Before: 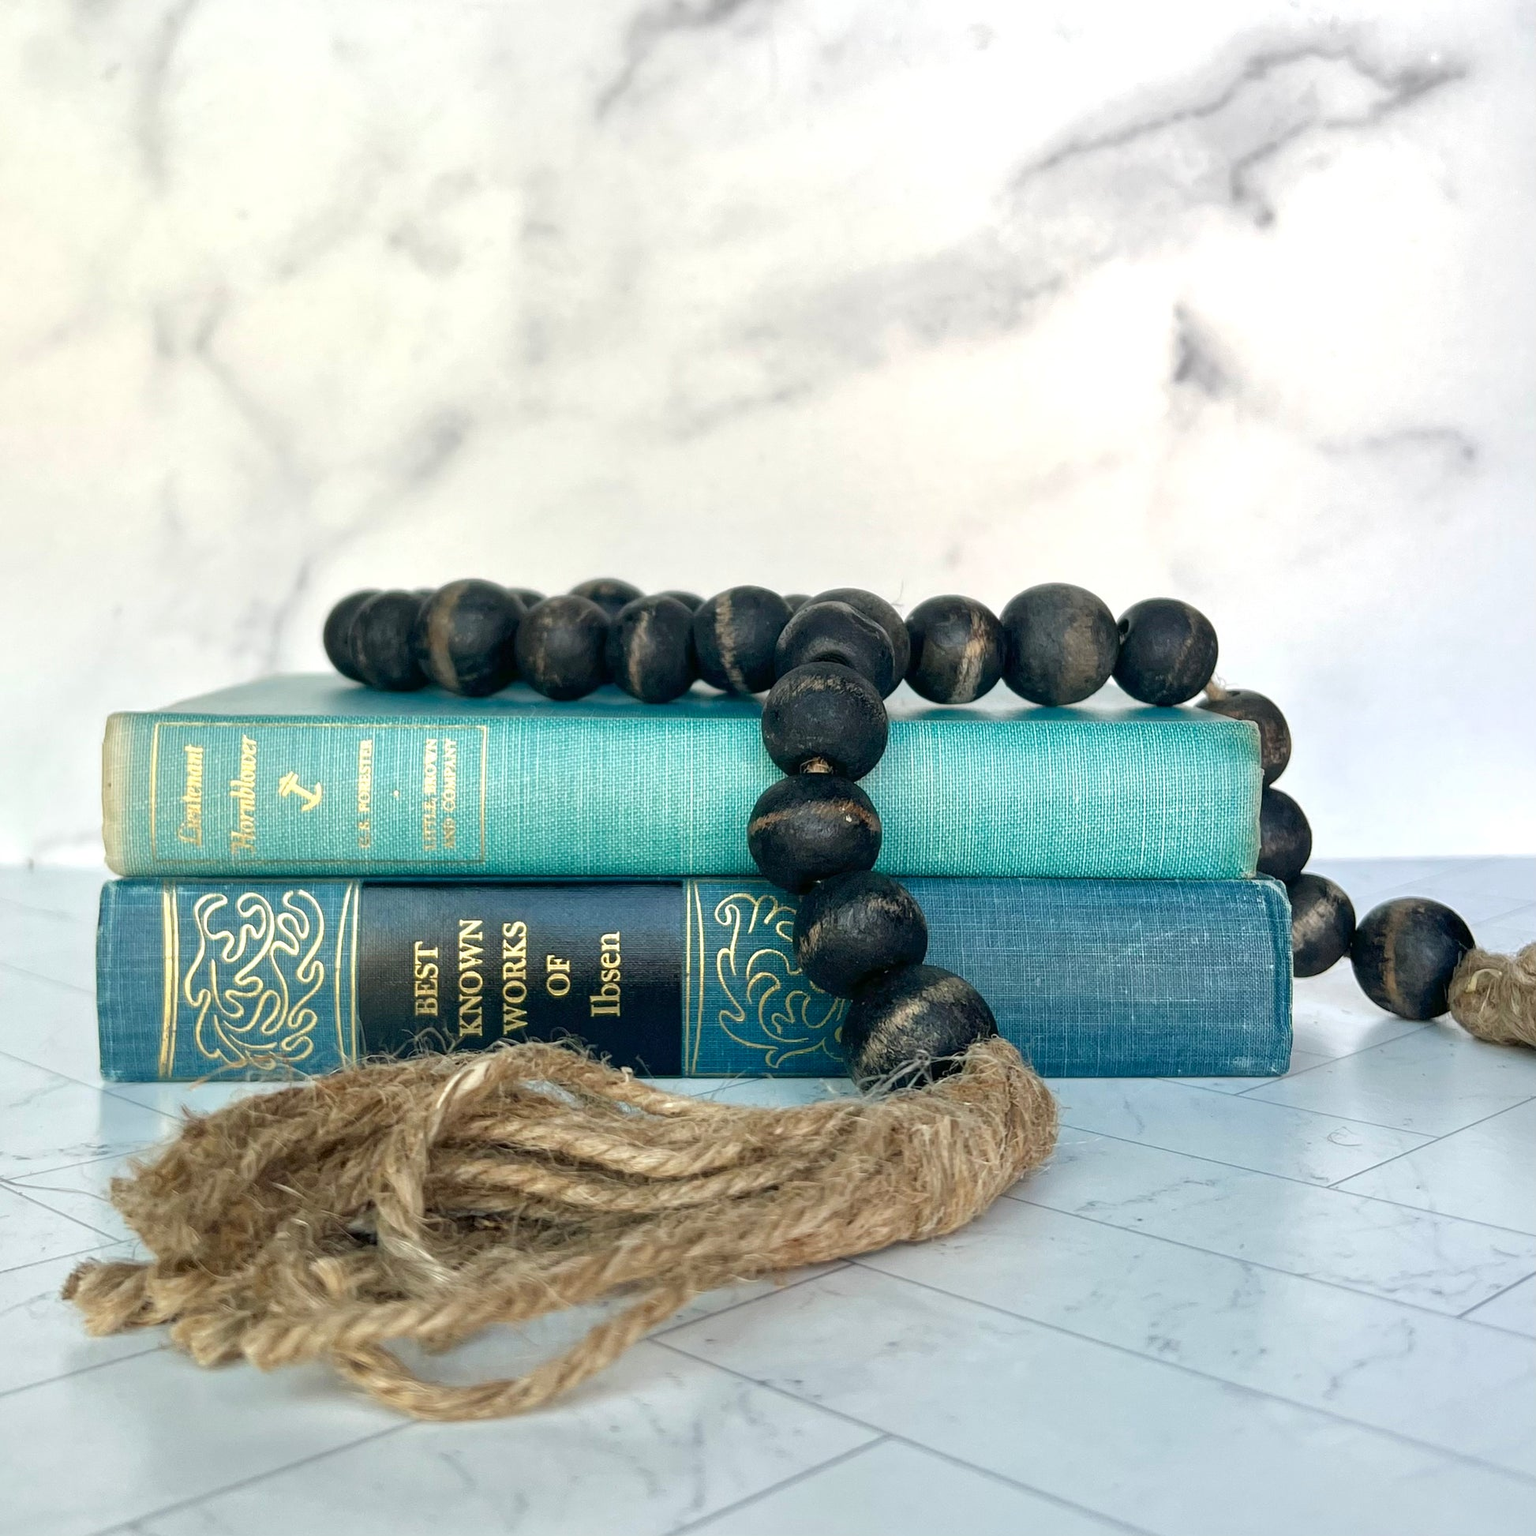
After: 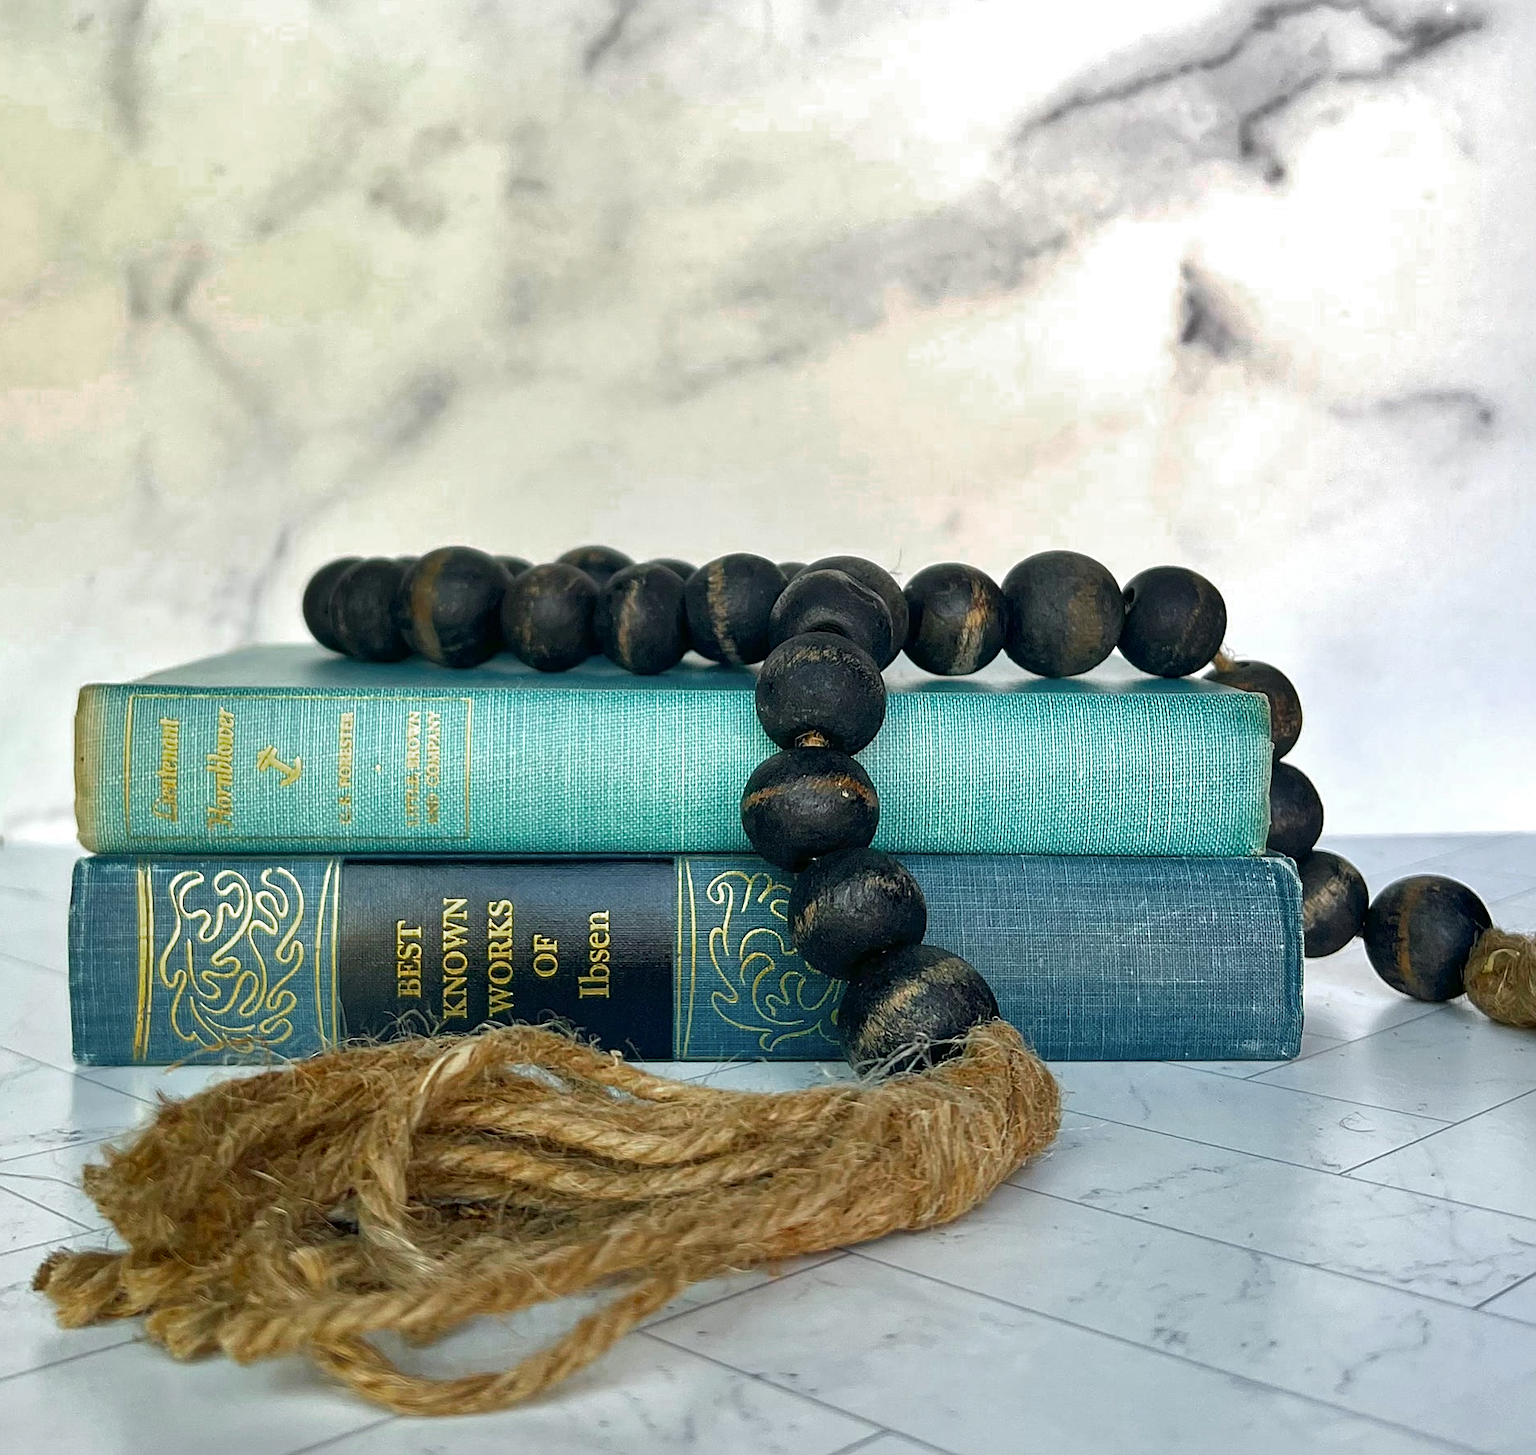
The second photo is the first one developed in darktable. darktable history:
sharpen: on, module defaults
crop: left 1.964%, top 3.251%, right 1.122%, bottom 4.933%
contrast brightness saturation: brightness -0.02, saturation 0.35
color zones: curves: ch0 [(0, 0.48) (0.209, 0.398) (0.305, 0.332) (0.429, 0.493) (0.571, 0.5) (0.714, 0.5) (0.857, 0.5) (1, 0.48)]; ch1 [(0, 0.633) (0.143, 0.586) (0.286, 0.489) (0.429, 0.448) (0.571, 0.31) (0.714, 0.335) (0.857, 0.492) (1, 0.633)]; ch2 [(0, 0.448) (0.143, 0.498) (0.286, 0.5) (0.429, 0.5) (0.571, 0.5) (0.714, 0.5) (0.857, 0.5) (1, 0.448)]
shadows and highlights: radius 264.75, soften with gaussian
